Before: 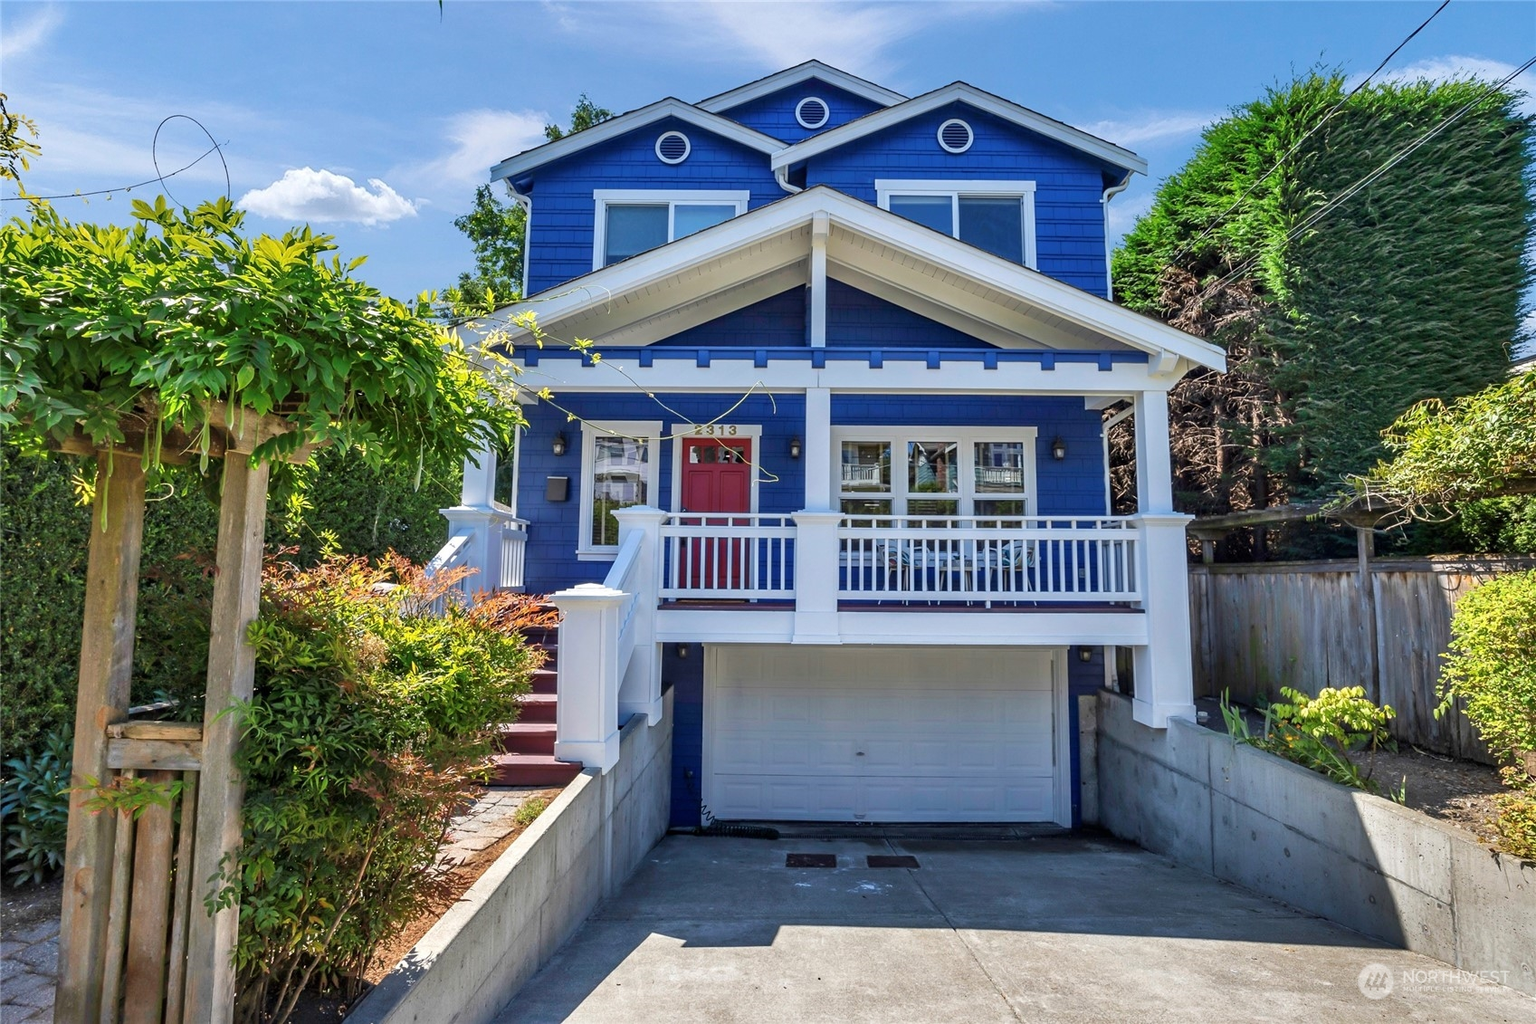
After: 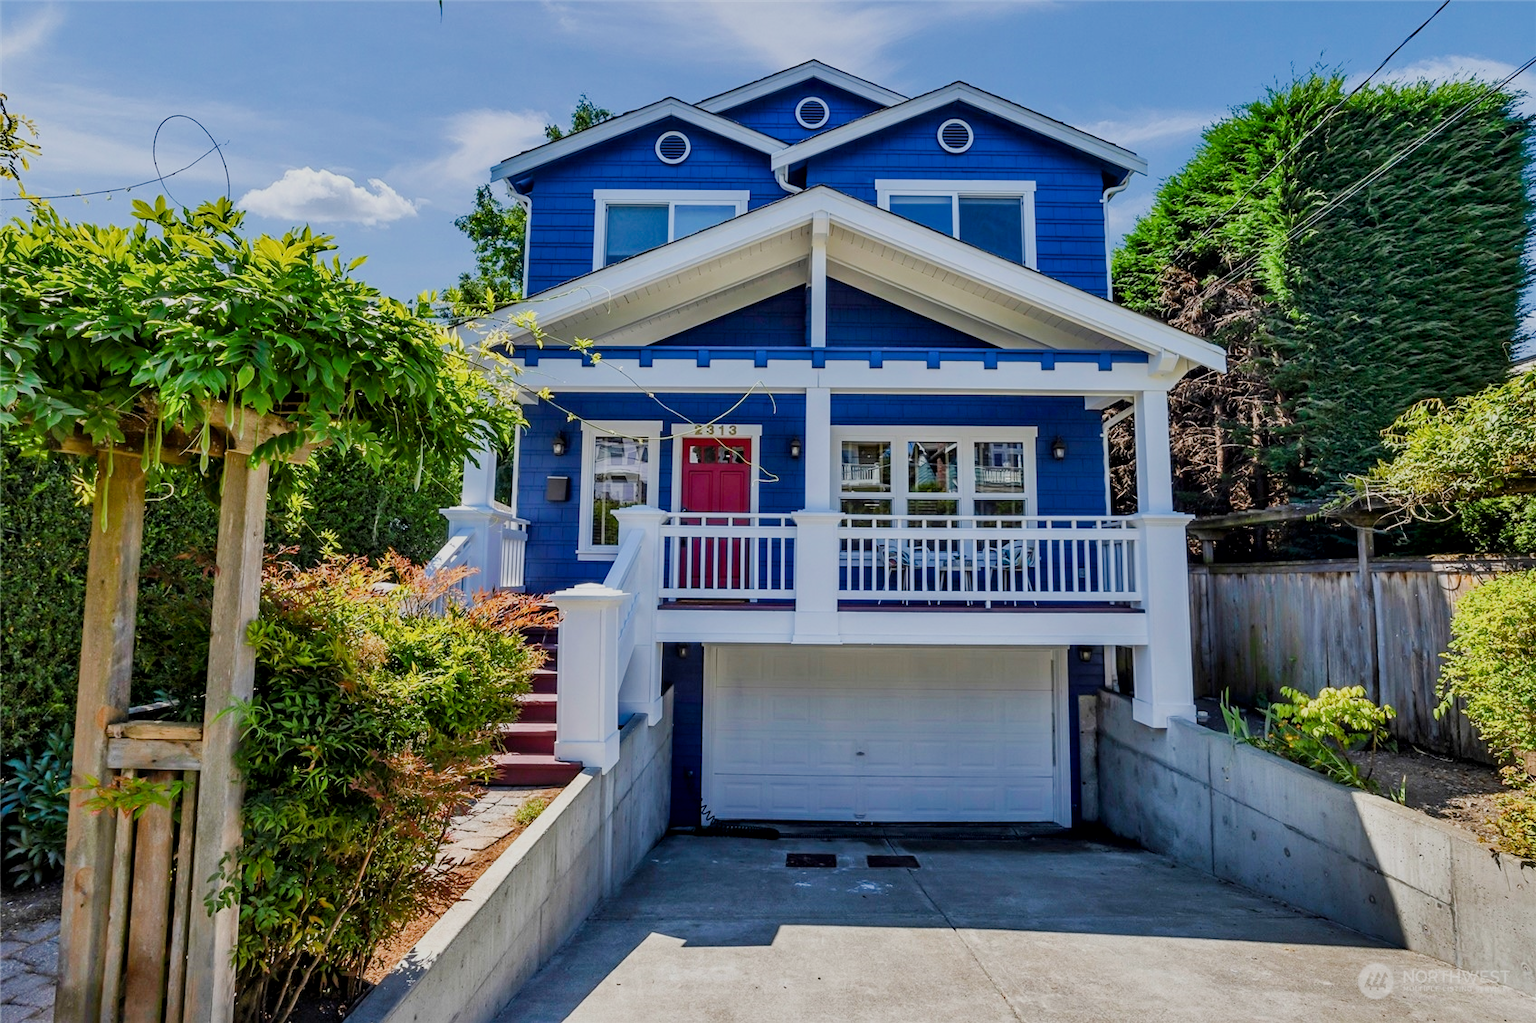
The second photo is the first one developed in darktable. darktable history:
local contrast: mode bilateral grid, contrast 19, coarseness 49, detail 119%, midtone range 0.2
filmic rgb: black relative exposure -7.65 EV, white relative exposure 4.56 EV, hardness 3.61
color balance rgb: shadows lift › luminance -9.57%, perceptual saturation grading › global saturation 20.009%, perceptual saturation grading › highlights -19.731%, perceptual saturation grading › shadows 29.622%
